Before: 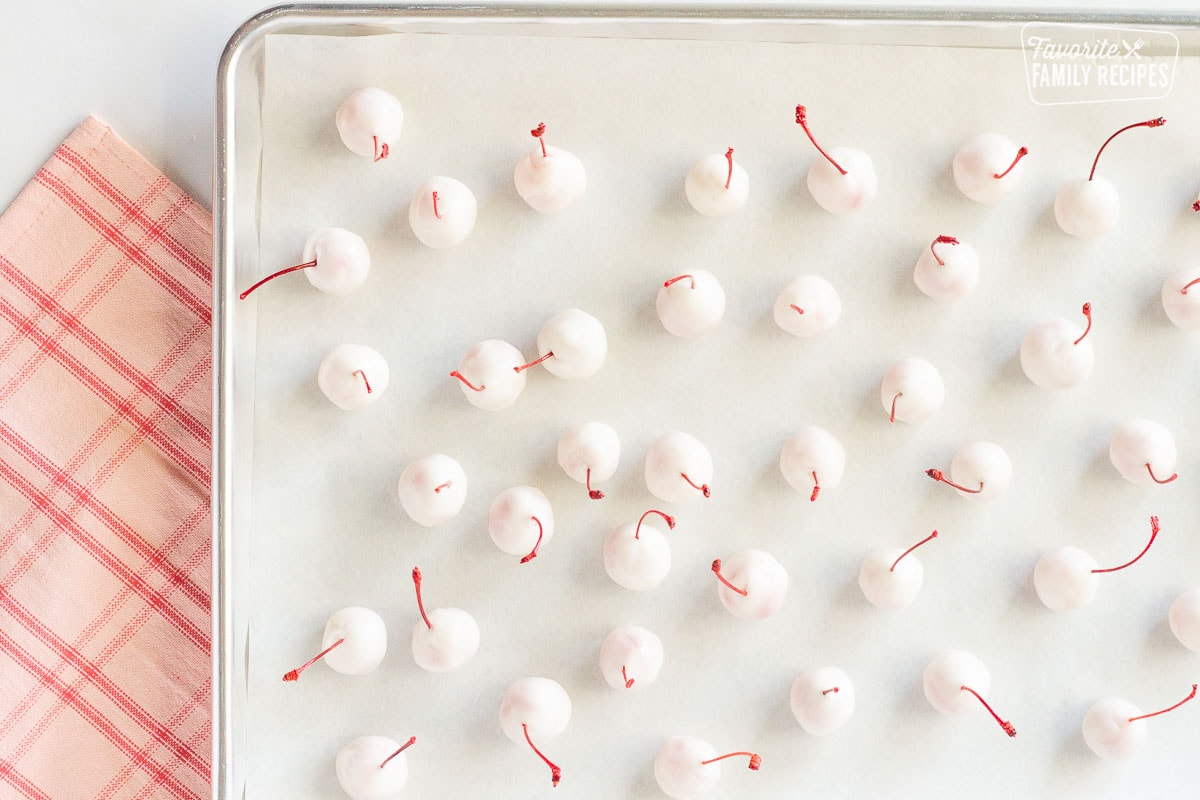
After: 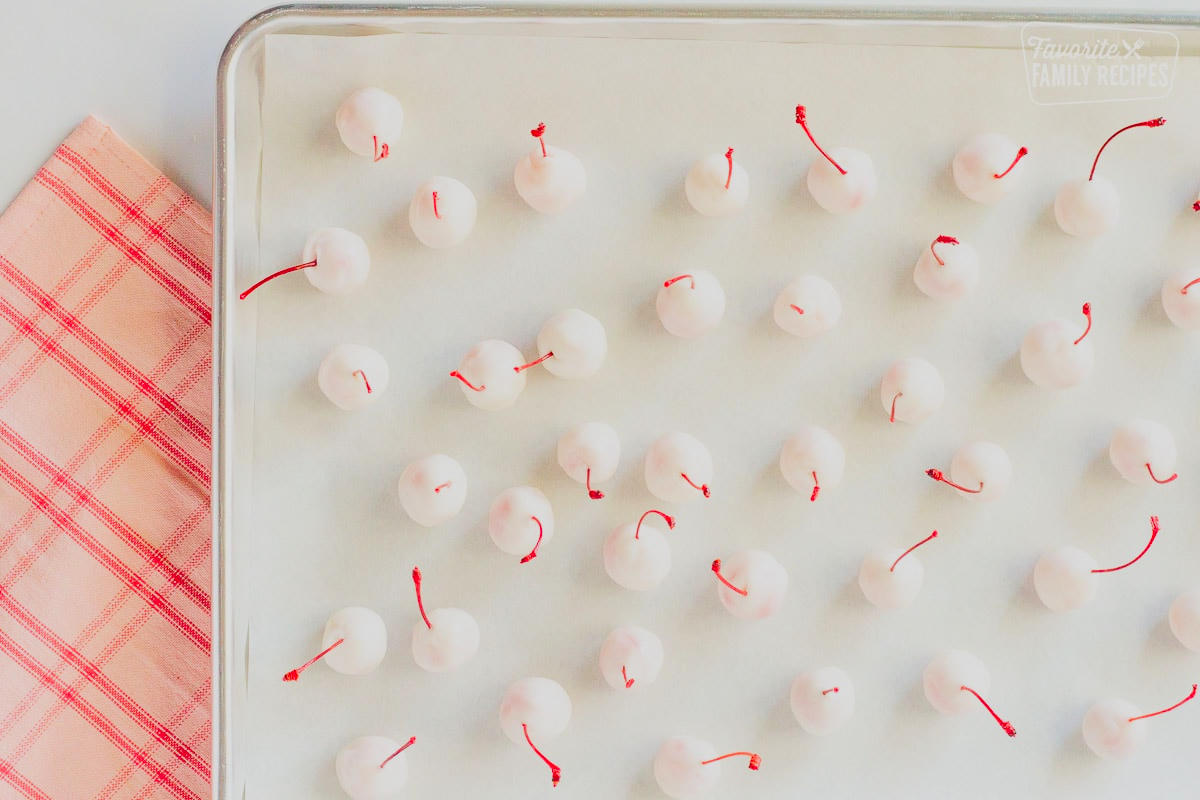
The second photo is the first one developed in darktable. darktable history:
contrast brightness saturation: saturation 0.515
filmic rgb: black relative exposure -8 EV, white relative exposure 3.9 EV, hardness 4.24
